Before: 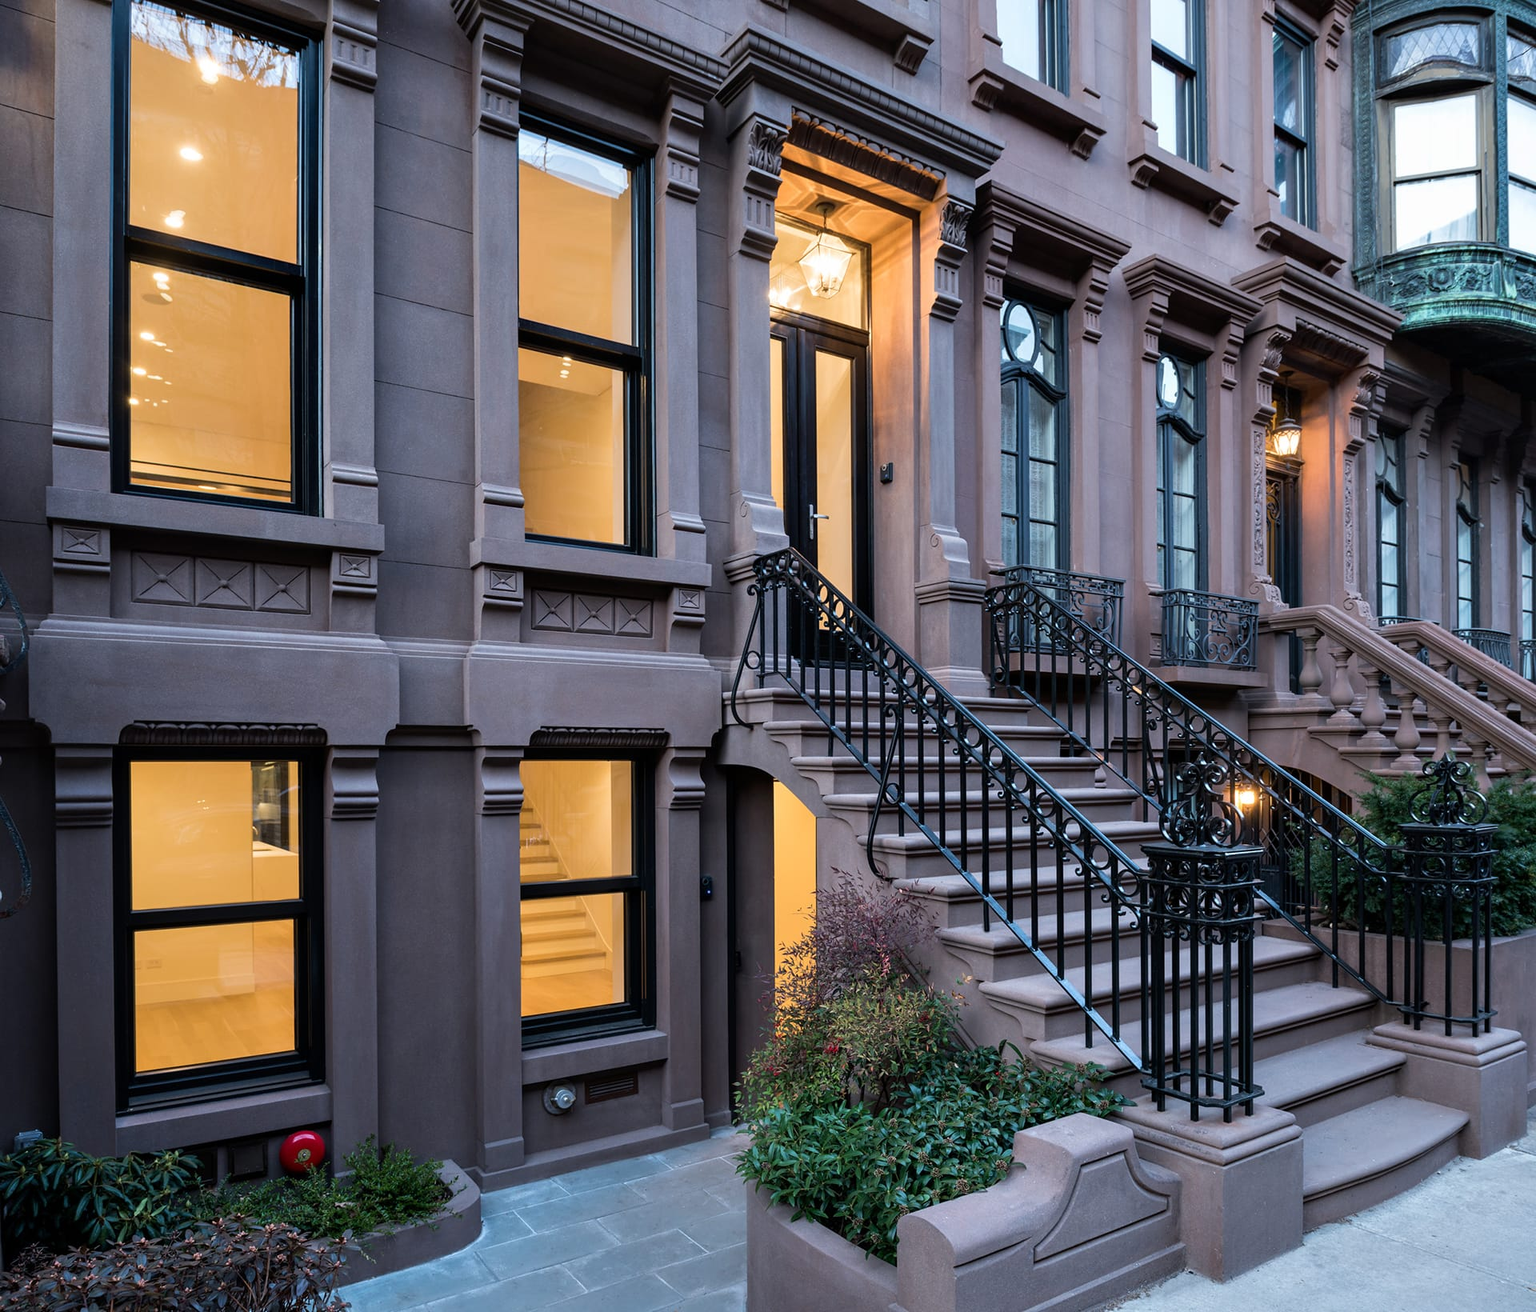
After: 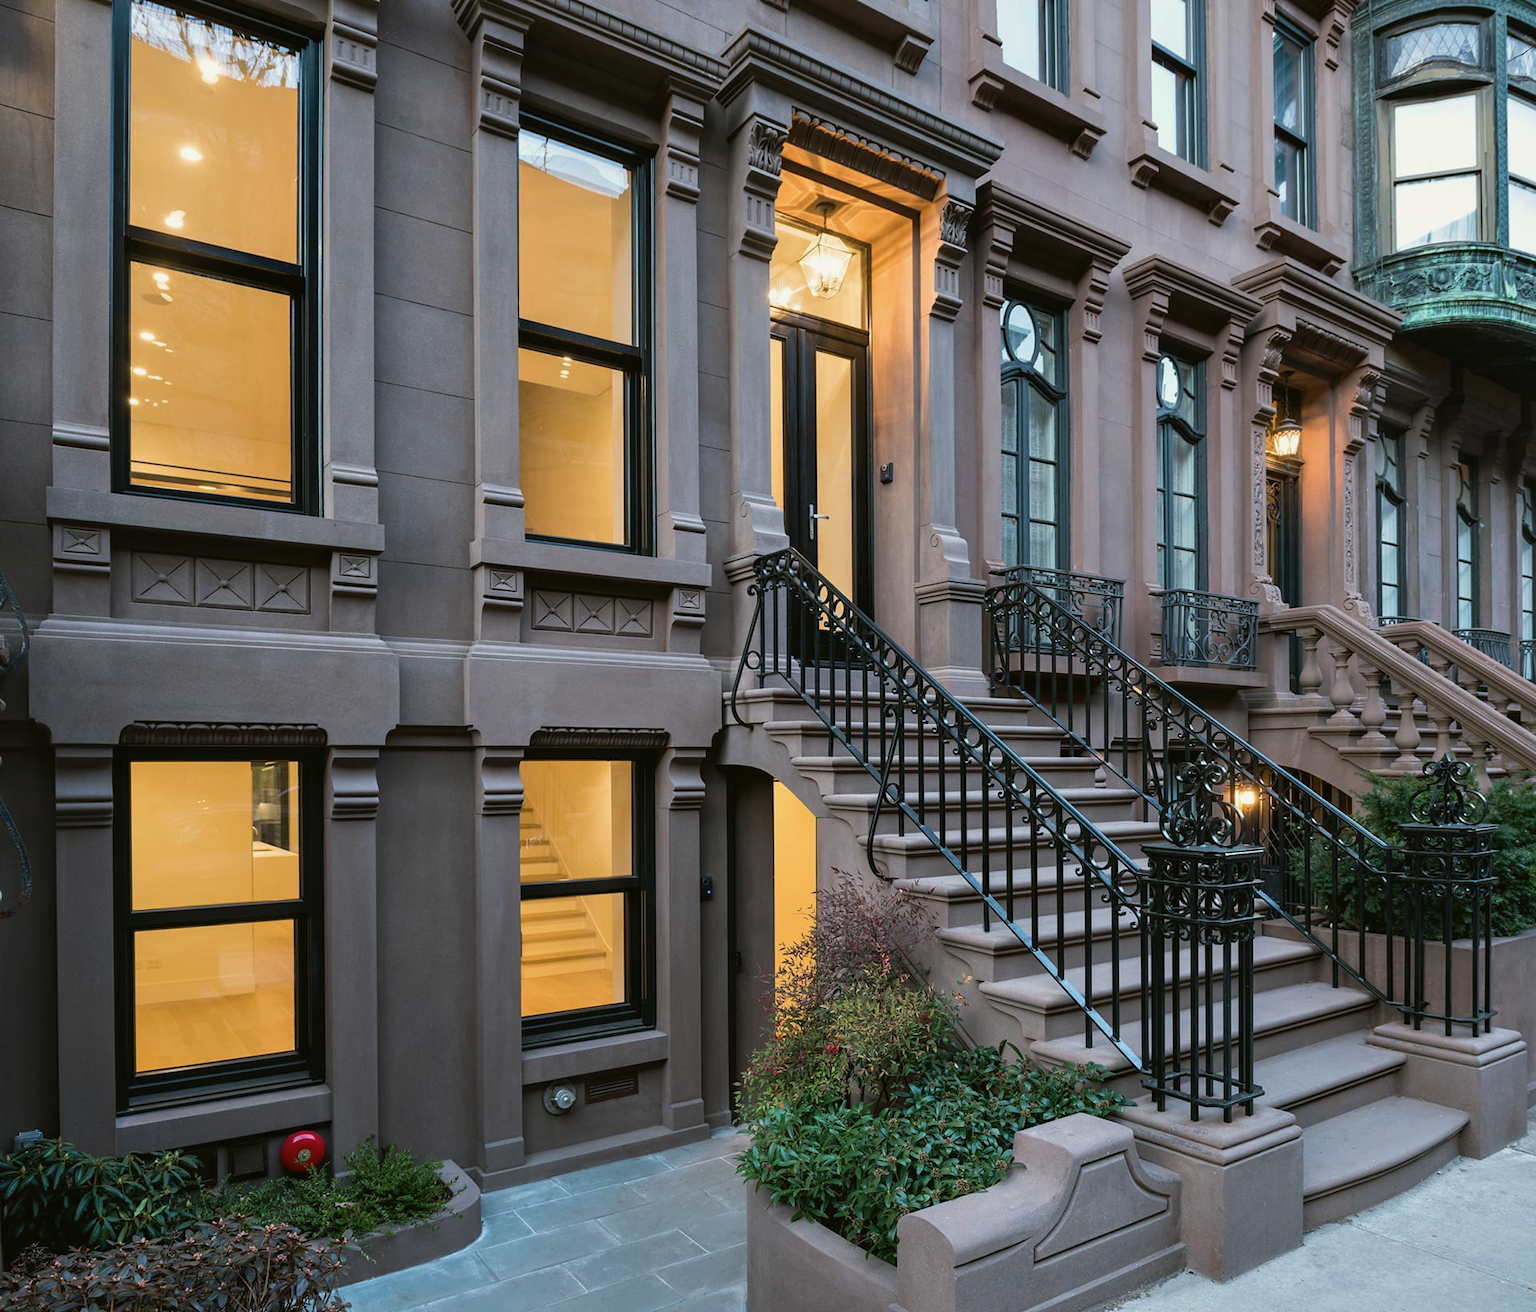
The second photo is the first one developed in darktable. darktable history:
local contrast: mode bilateral grid, contrast 15, coarseness 36, detail 105%, midtone range 0.2
color balance: mode lift, gamma, gain (sRGB), lift [1.04, 1, 1, 0.97], gamma [1.01, 1, 1, 0.97], gain [0.96, 1, 1, 0.97]
